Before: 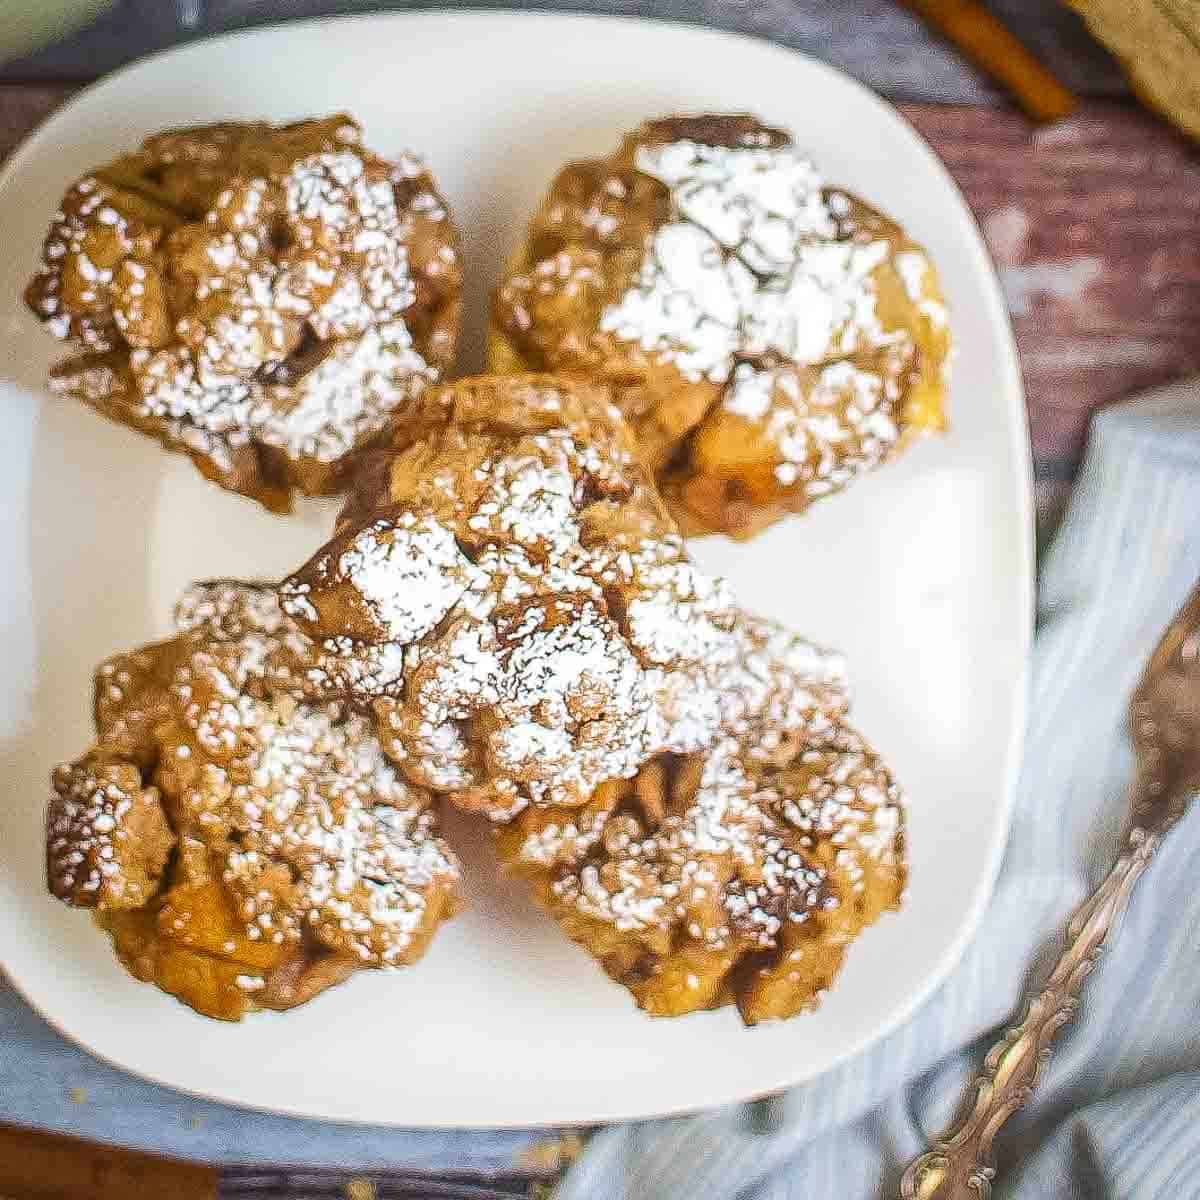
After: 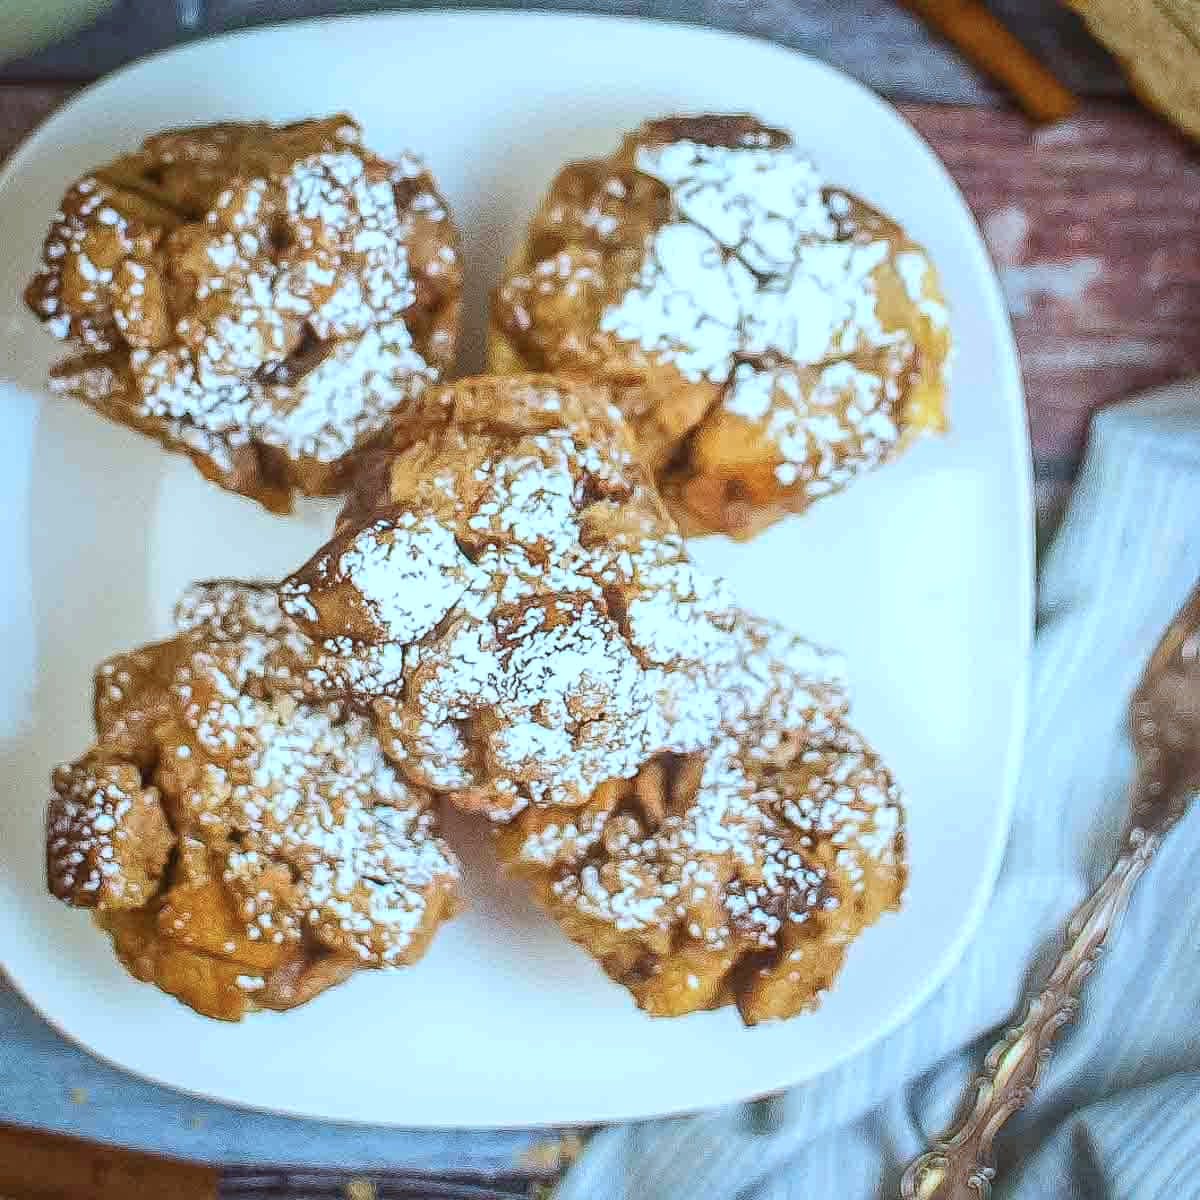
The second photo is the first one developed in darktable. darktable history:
color correction: highlights a* -10.53, highlights b* -19.14
